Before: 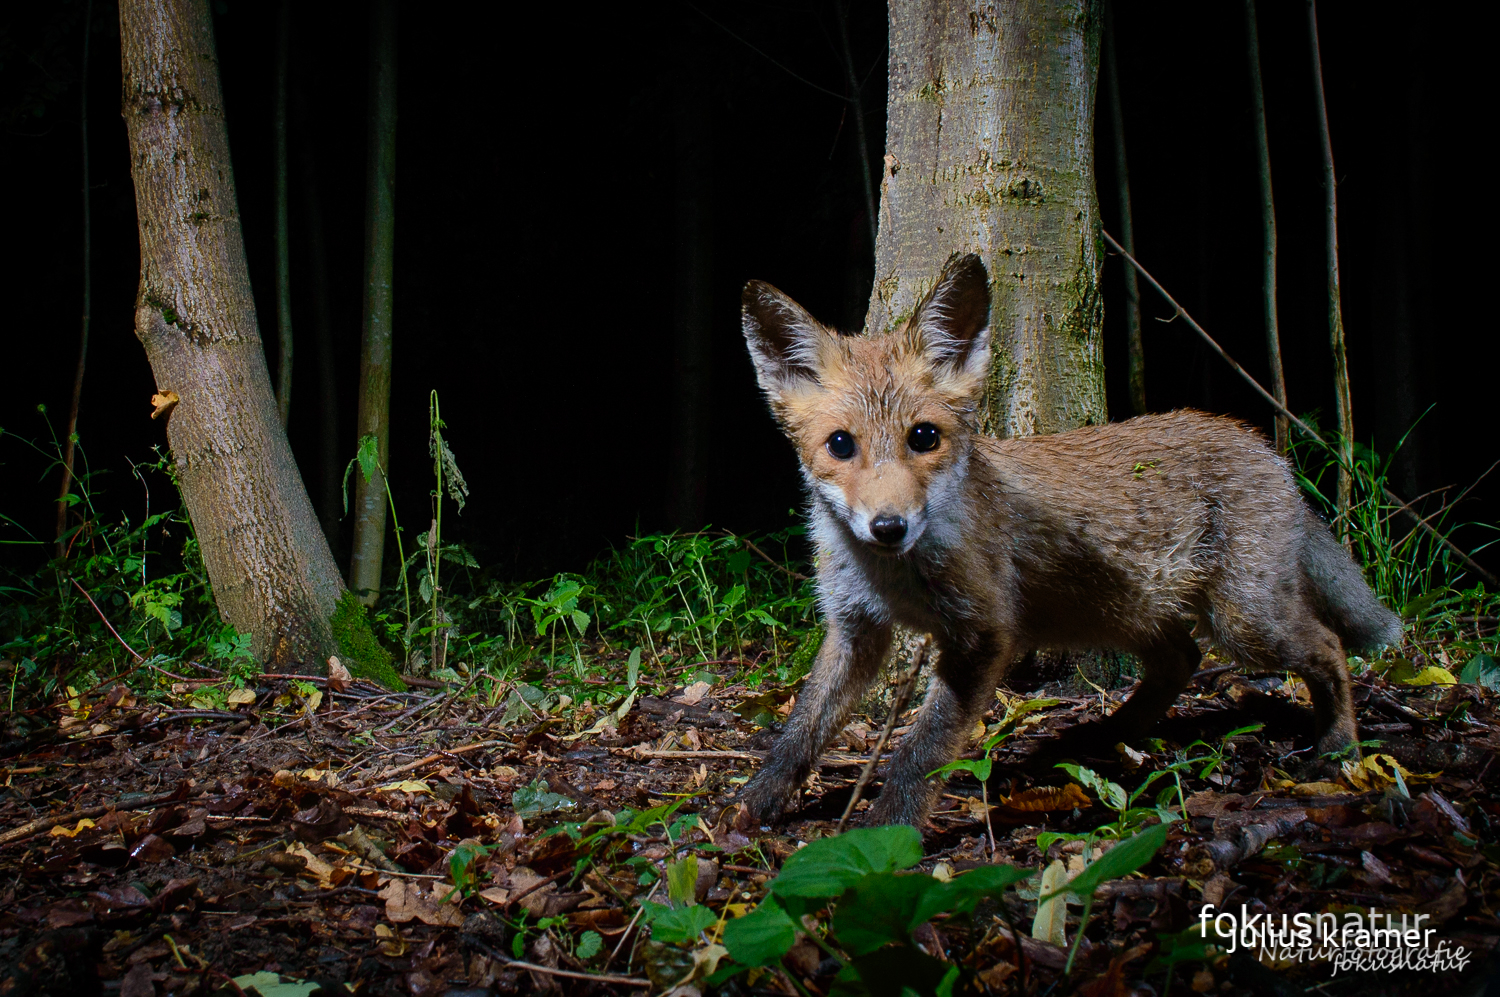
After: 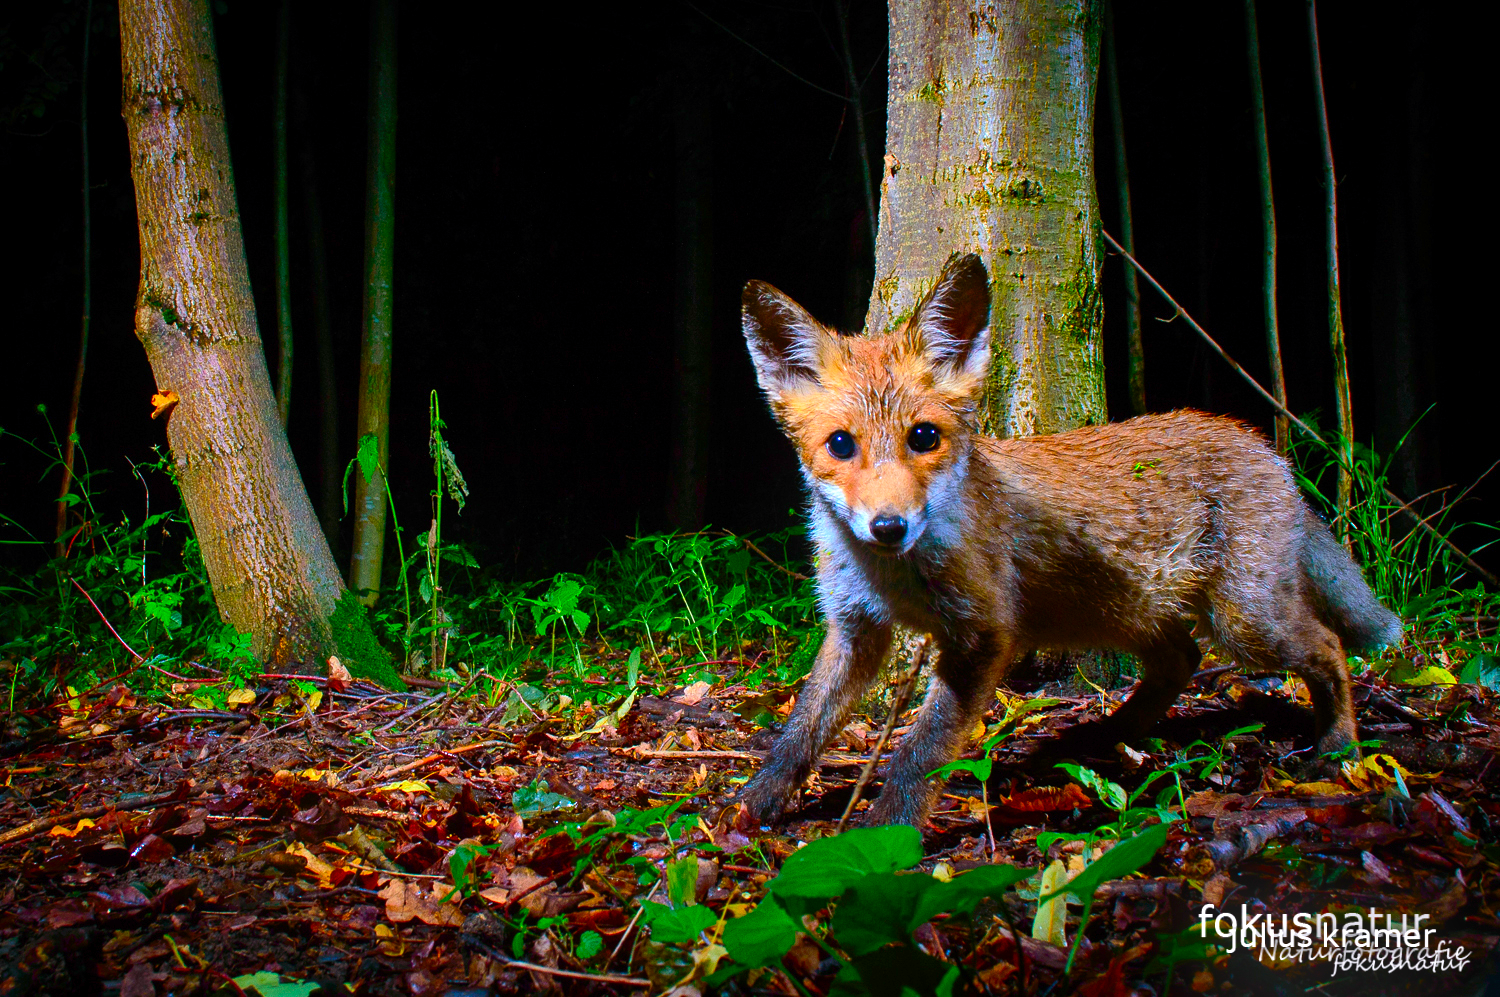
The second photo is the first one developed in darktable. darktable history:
white balance: red 1.004, blue 1.024
color correction: saturation 2.15
bloom: size 9%, threshold 100%, strength 7%
exposure: exposure 0.566 EV, compensate highlight preservation false
